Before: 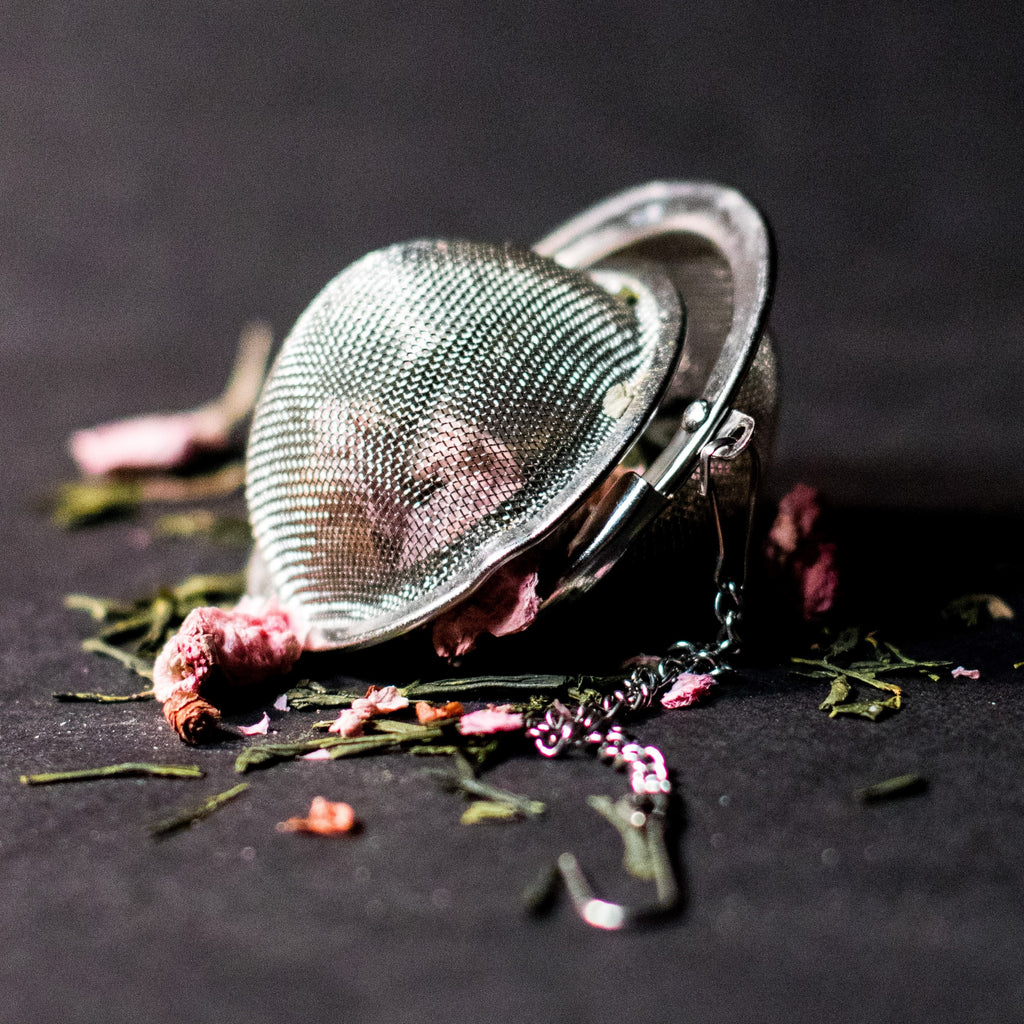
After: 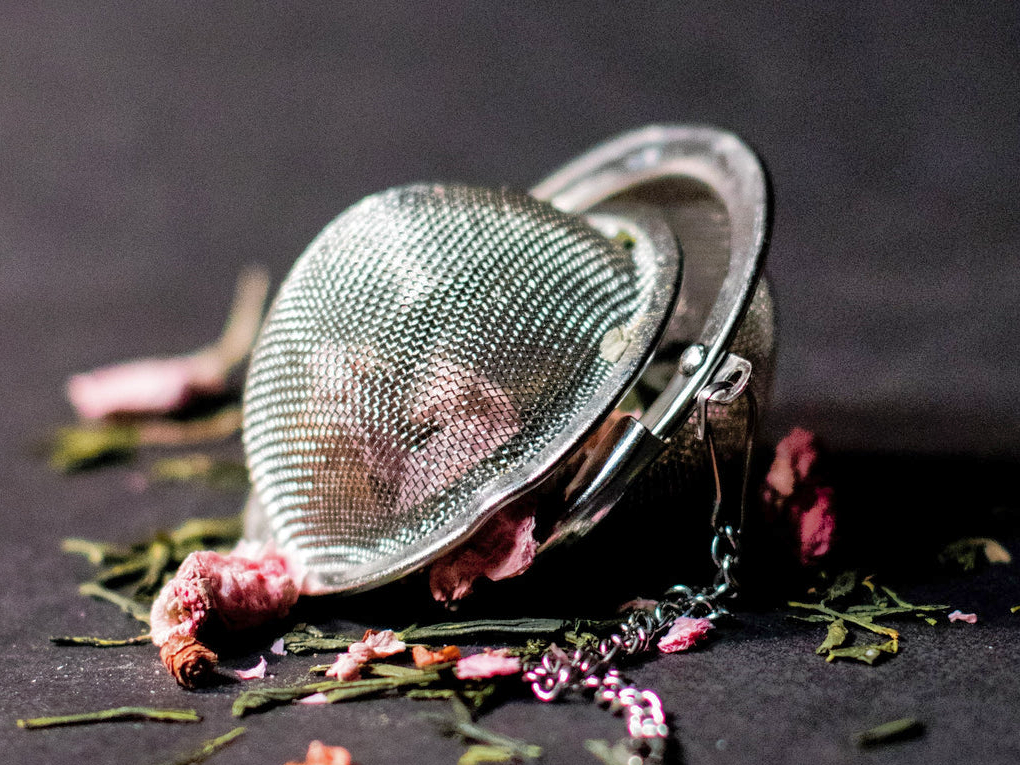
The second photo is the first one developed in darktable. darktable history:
crop: left 0.387%, top 5.469%, bottom 19.809%
shadows and highlights: on, module defaults
